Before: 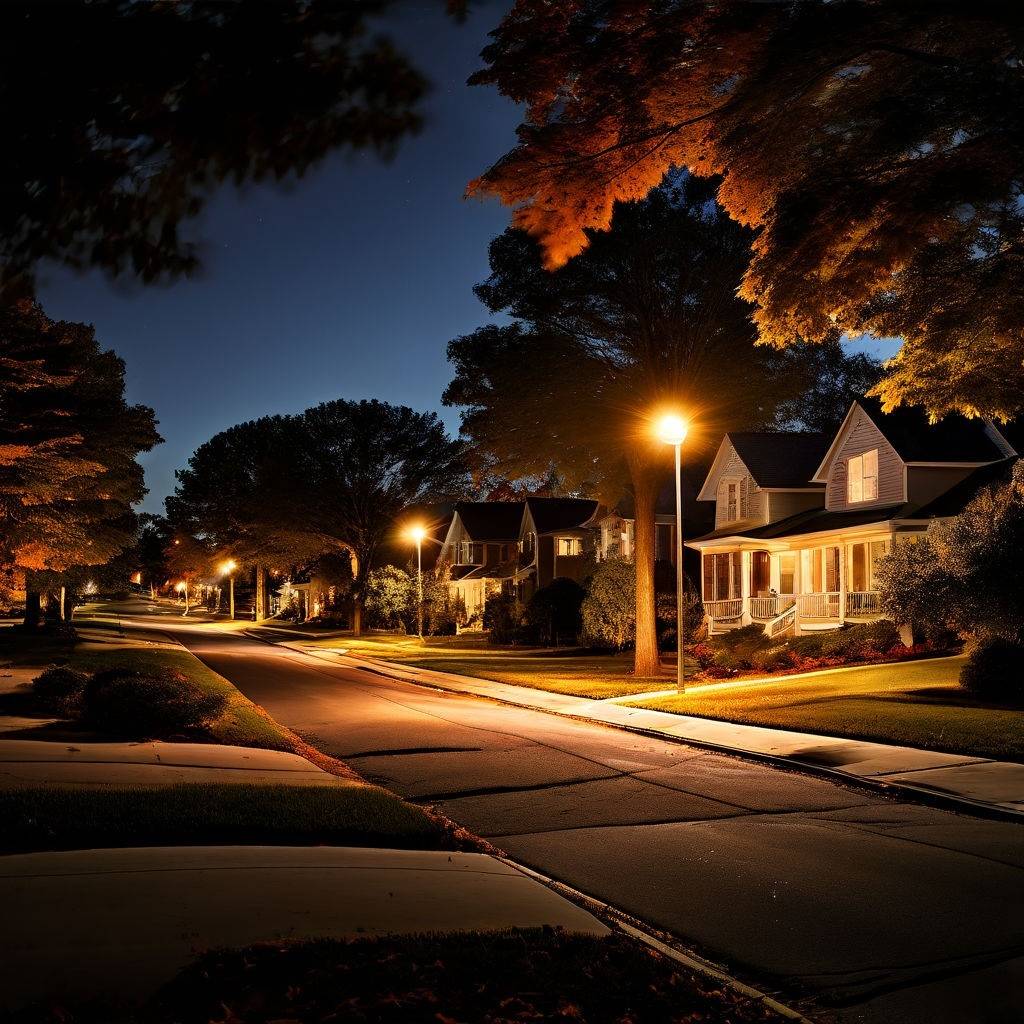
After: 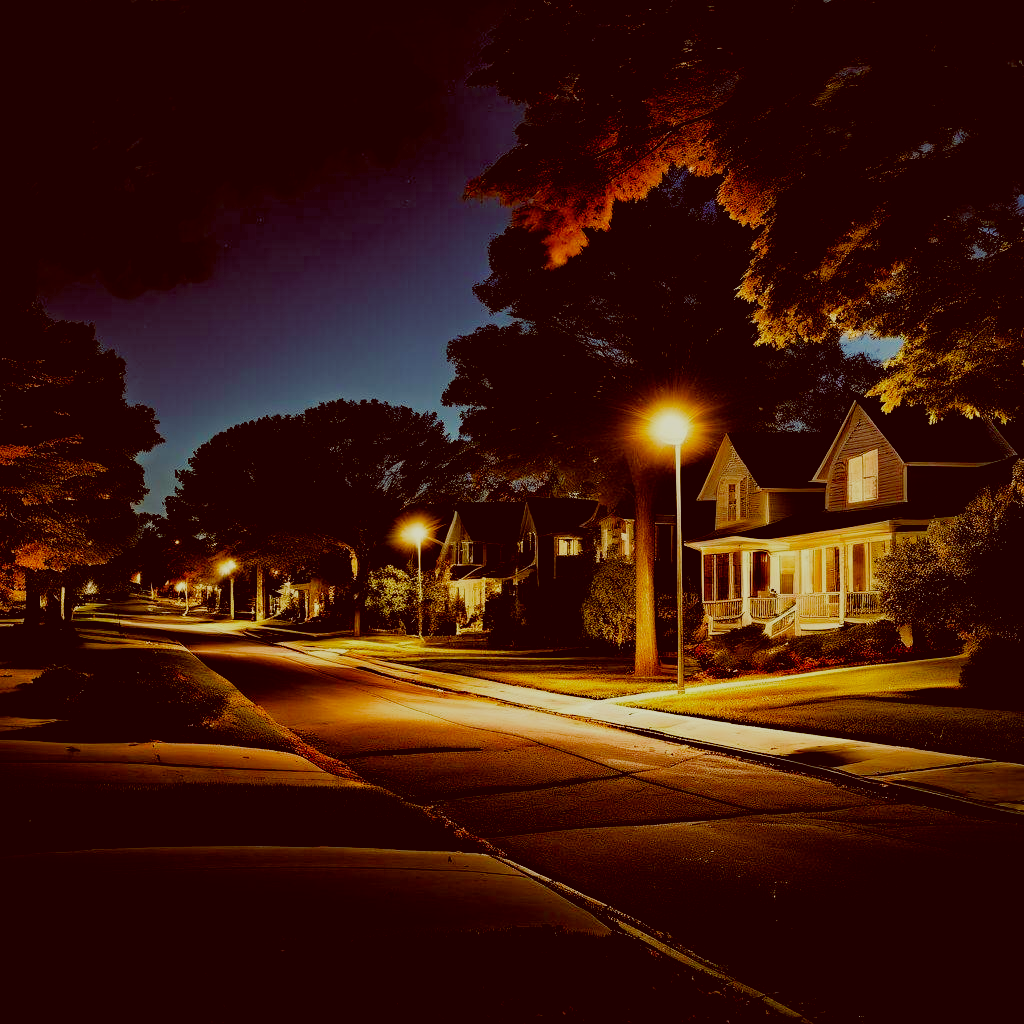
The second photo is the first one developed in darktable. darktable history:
color correction: highlights a* -5.38, highlights b* 9.8, shadows a* 9.69, shadows b* 24.75
color balance rgb: power › luminance -7.877%, power › chroma 2.257%, power › hue 222.86°, global offset › luminance -0.211%, global offset › chroma 0.262%, perceptual saturation grading › global saturation 20%, perceptual saturation grading › highlights -25.521%, perceptual saturation grading › shadows 49.235%, global vibrance 20%
filmic rgb: black relative exposure -7.65 EV, white relative exposure 4.56 EV, hardness 3.61, preserve chrominance no, color science v4 (2020), iterations of high-quality reconstruction 0, type of noise poissonian
